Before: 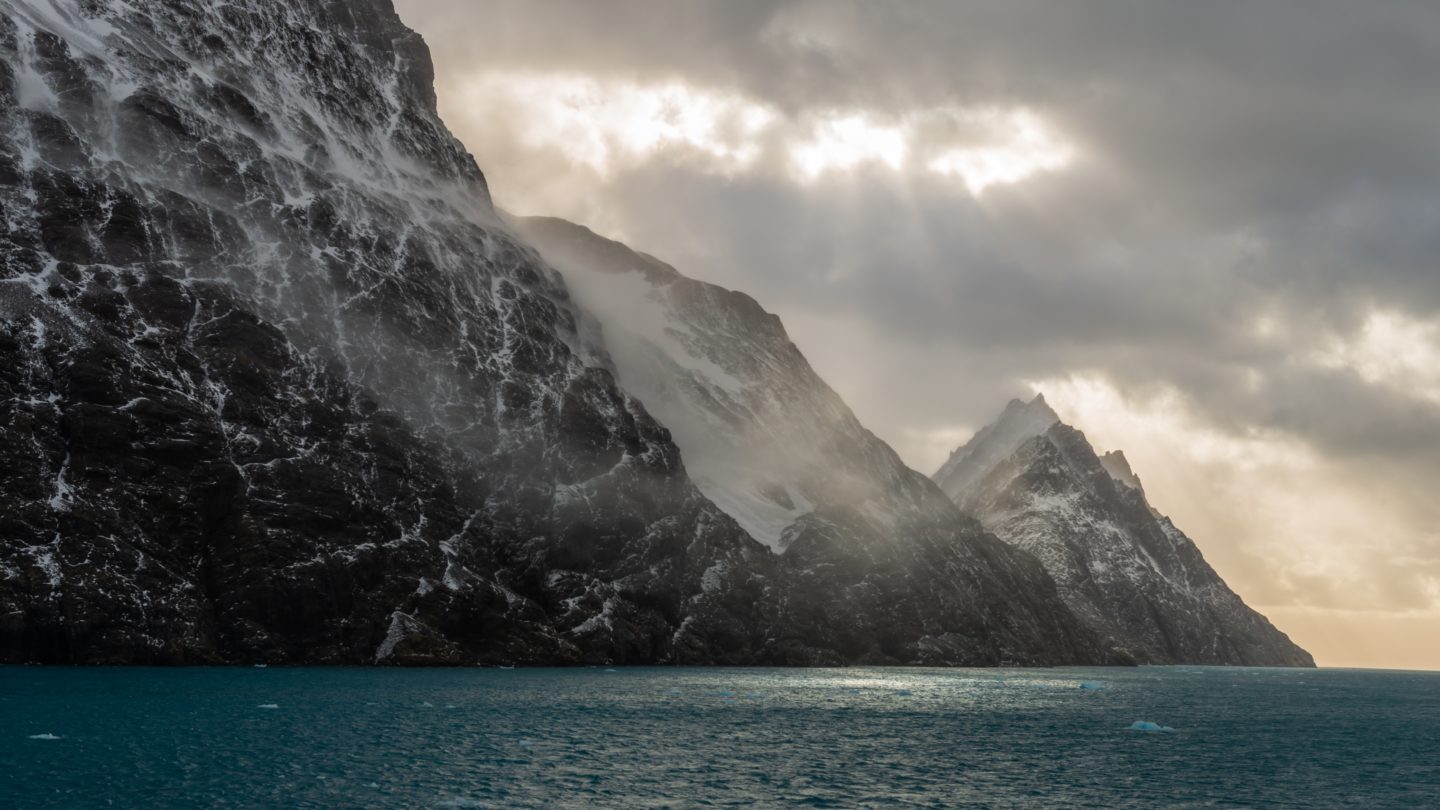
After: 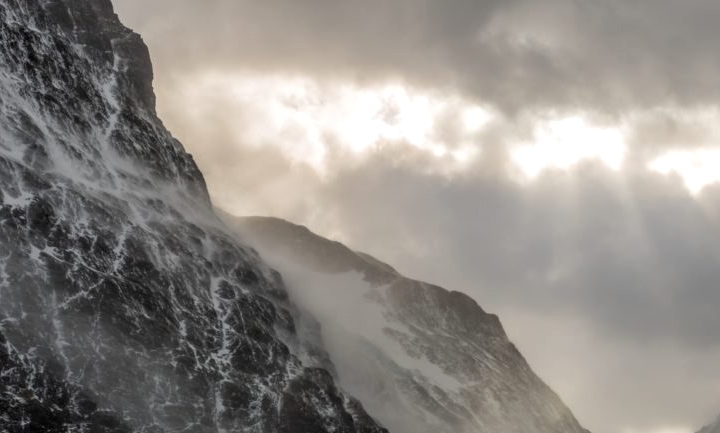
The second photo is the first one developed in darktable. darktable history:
crop: left 19.556%, right 30.401%, bottom 46.458%
local contrast: on, module defaults
